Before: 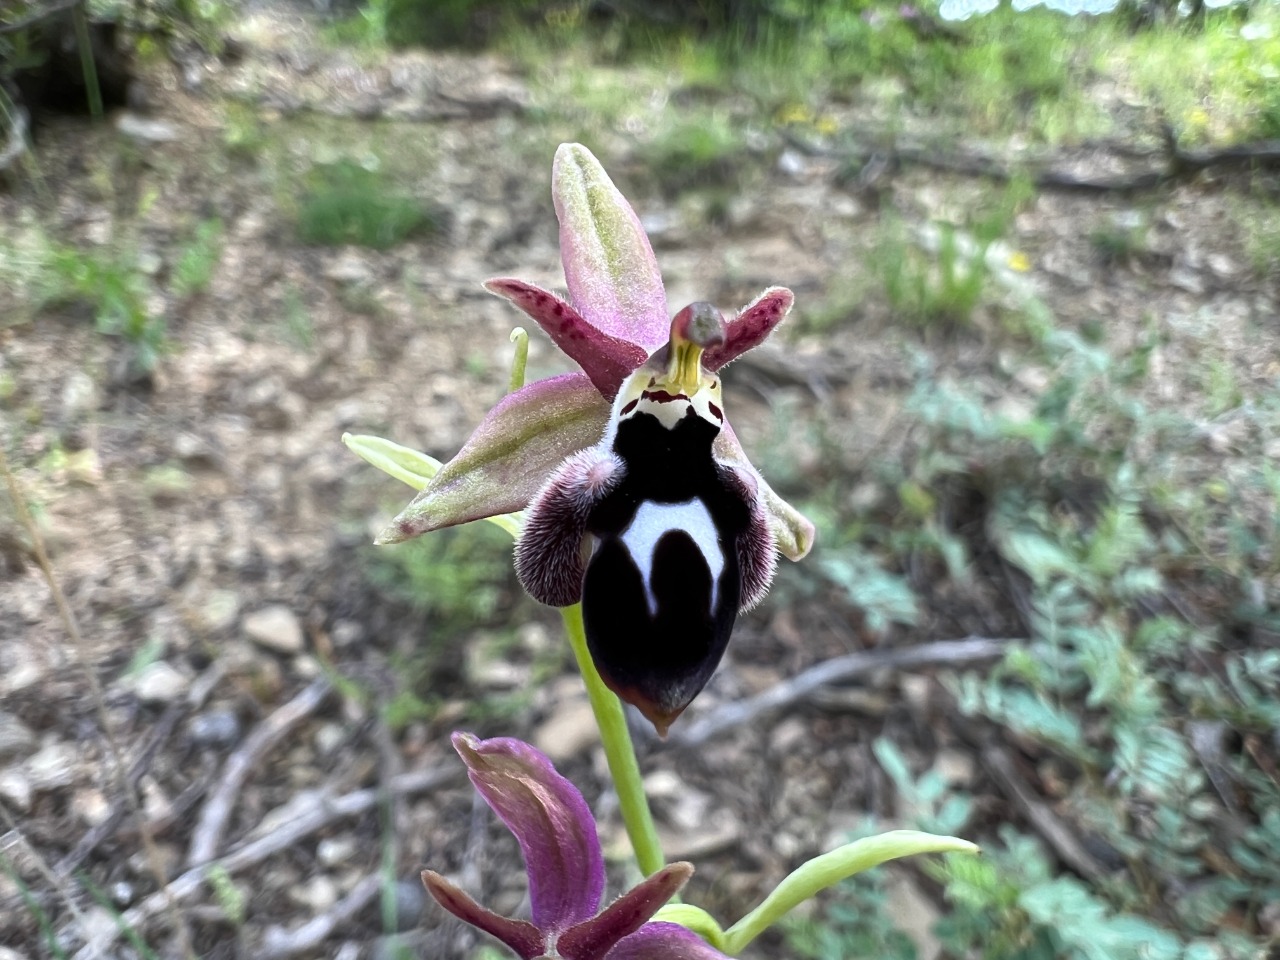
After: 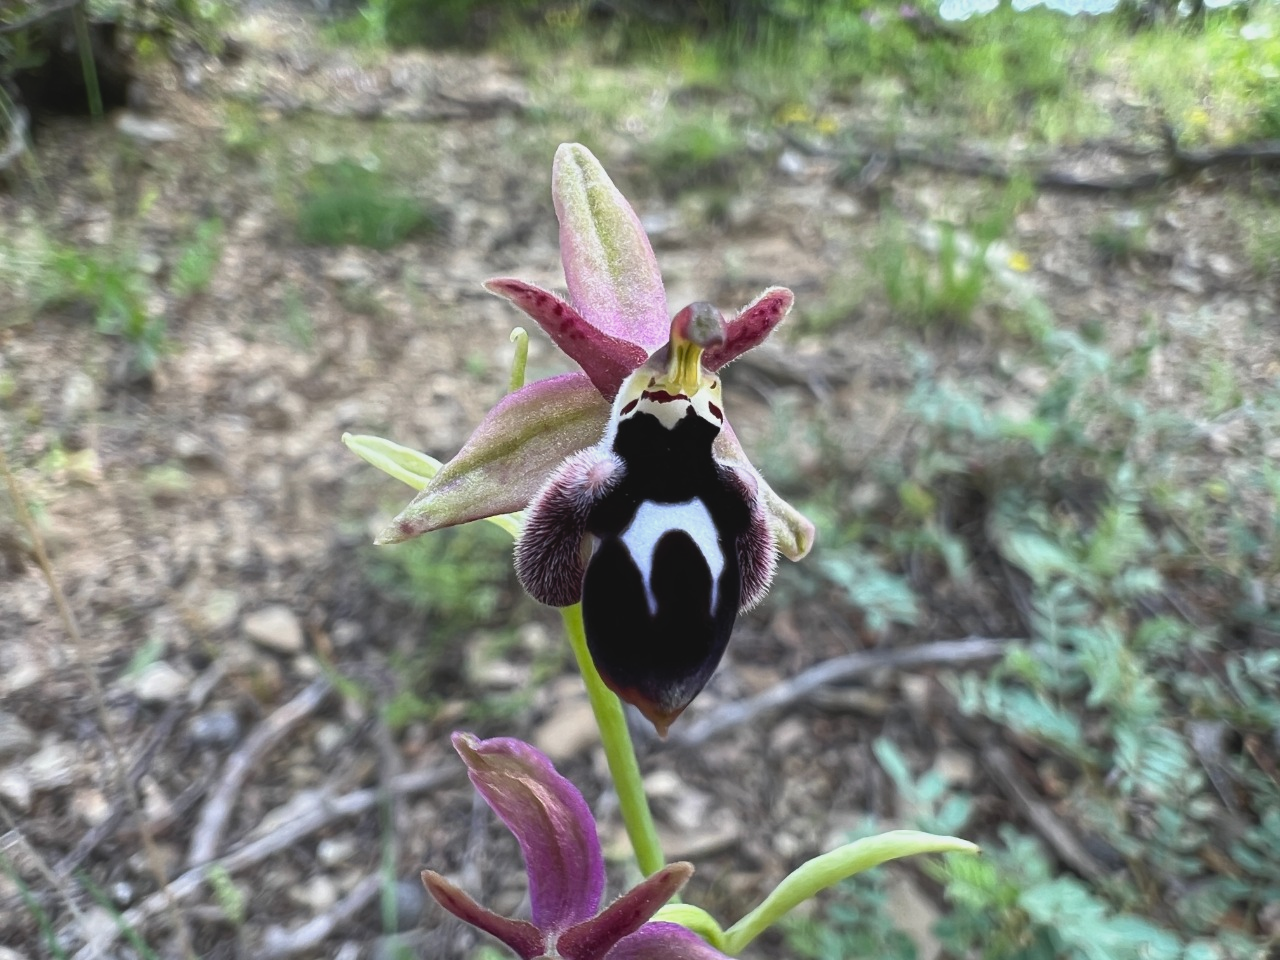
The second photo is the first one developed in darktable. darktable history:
contrast brightness saturation: contrast -0.11
tone equalizer: on, module defaults
